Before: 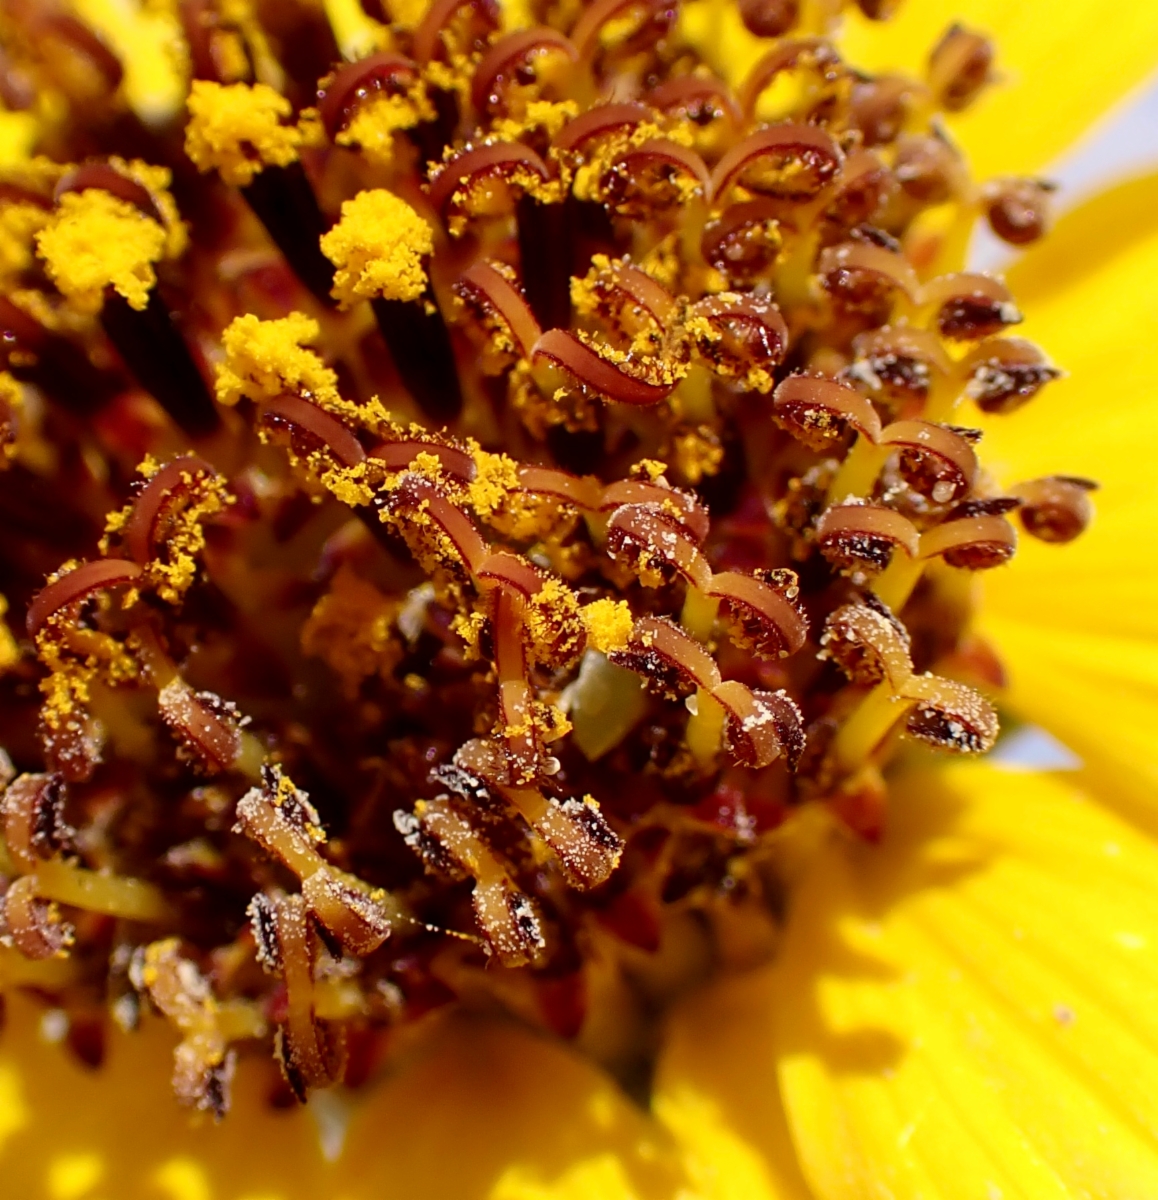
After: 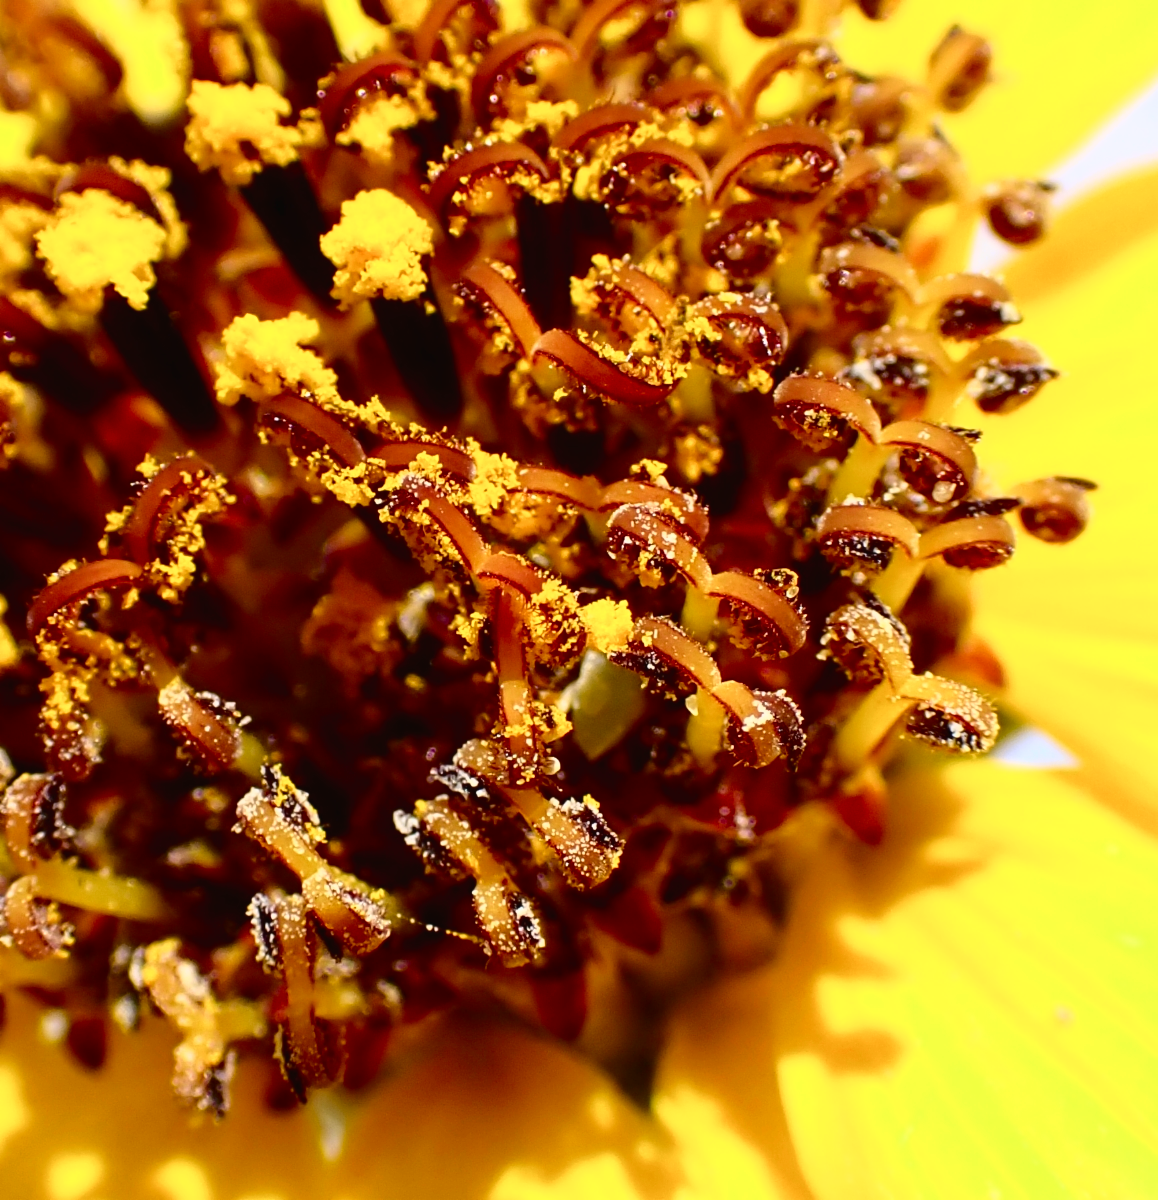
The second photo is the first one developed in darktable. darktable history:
tone curve: curves: ch0 [(0, 0.018) (0.162, 0.128) (0.434, 0.478) (0.667, 0.785) (0.819, 0.943) (1, 0.991)]; ch1 [(0, 0) (0.402, 0.36) (0.476, 0.449) (0.506, 0.505) (0.523, 0.518) (0.582, 0.586) (0.641, 0.668) (0.7, 0.741) (1, 1)]; ch2 [(0, 0) (0.416, 0.403) (0.483, 0.472) (0.503, 0.505) (0.521, 0.519) (0.547, 0.561) (0.597, 0.643) (0.699, 0.759) (0.997, 0.858)], color space Lab, independent channels, preserve colors none
